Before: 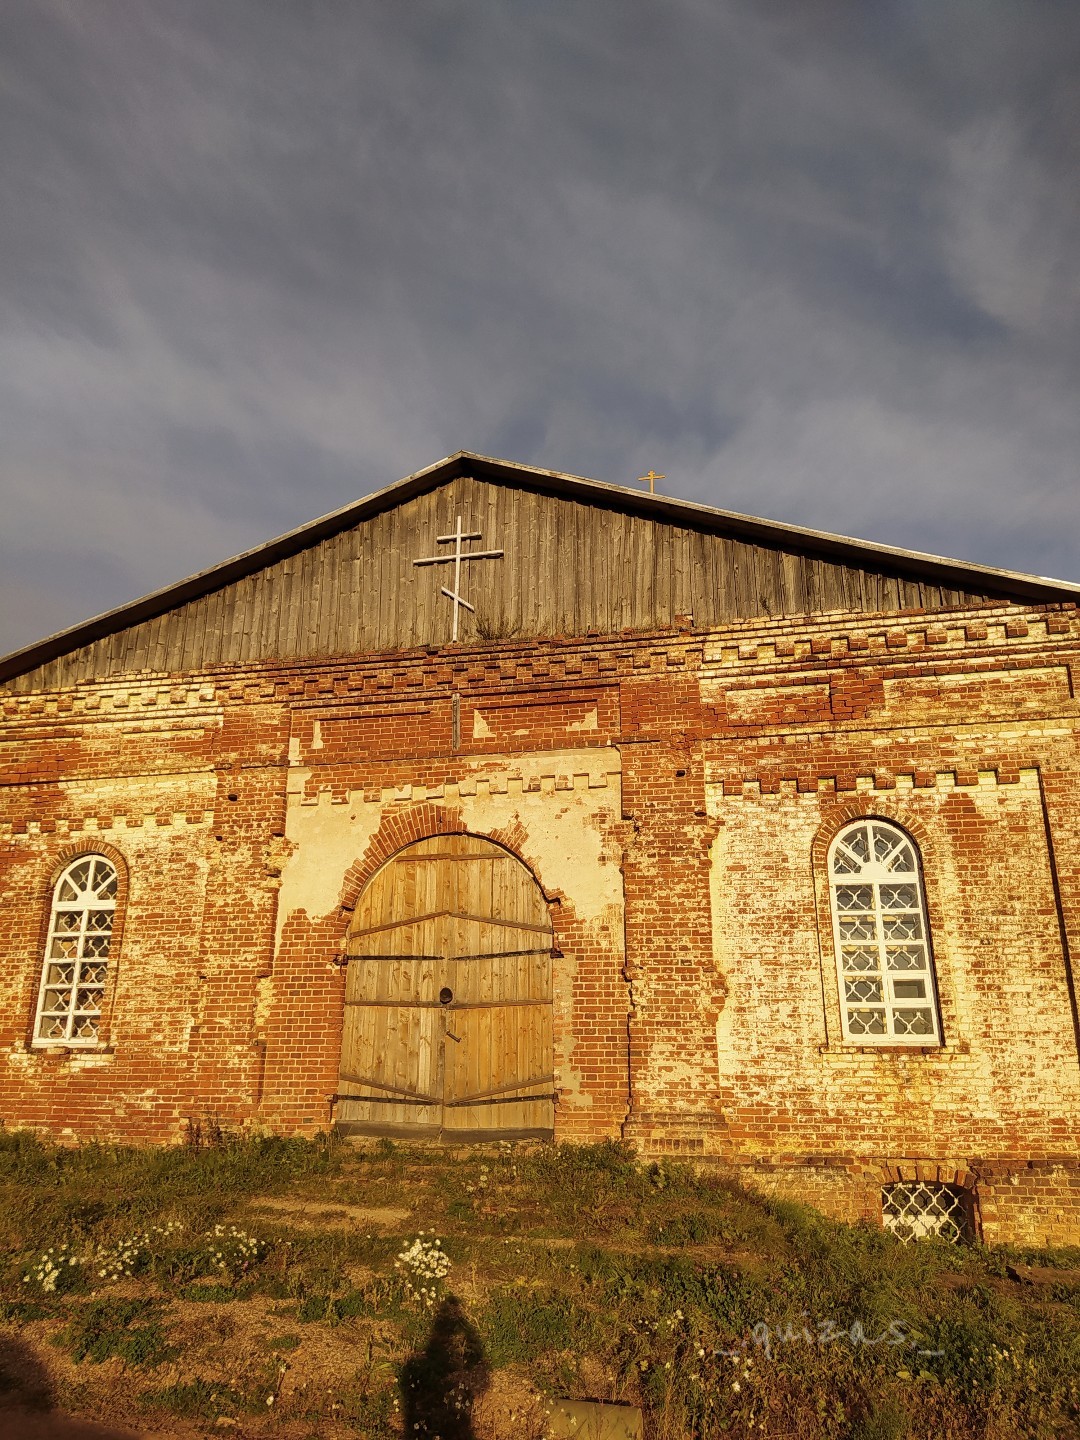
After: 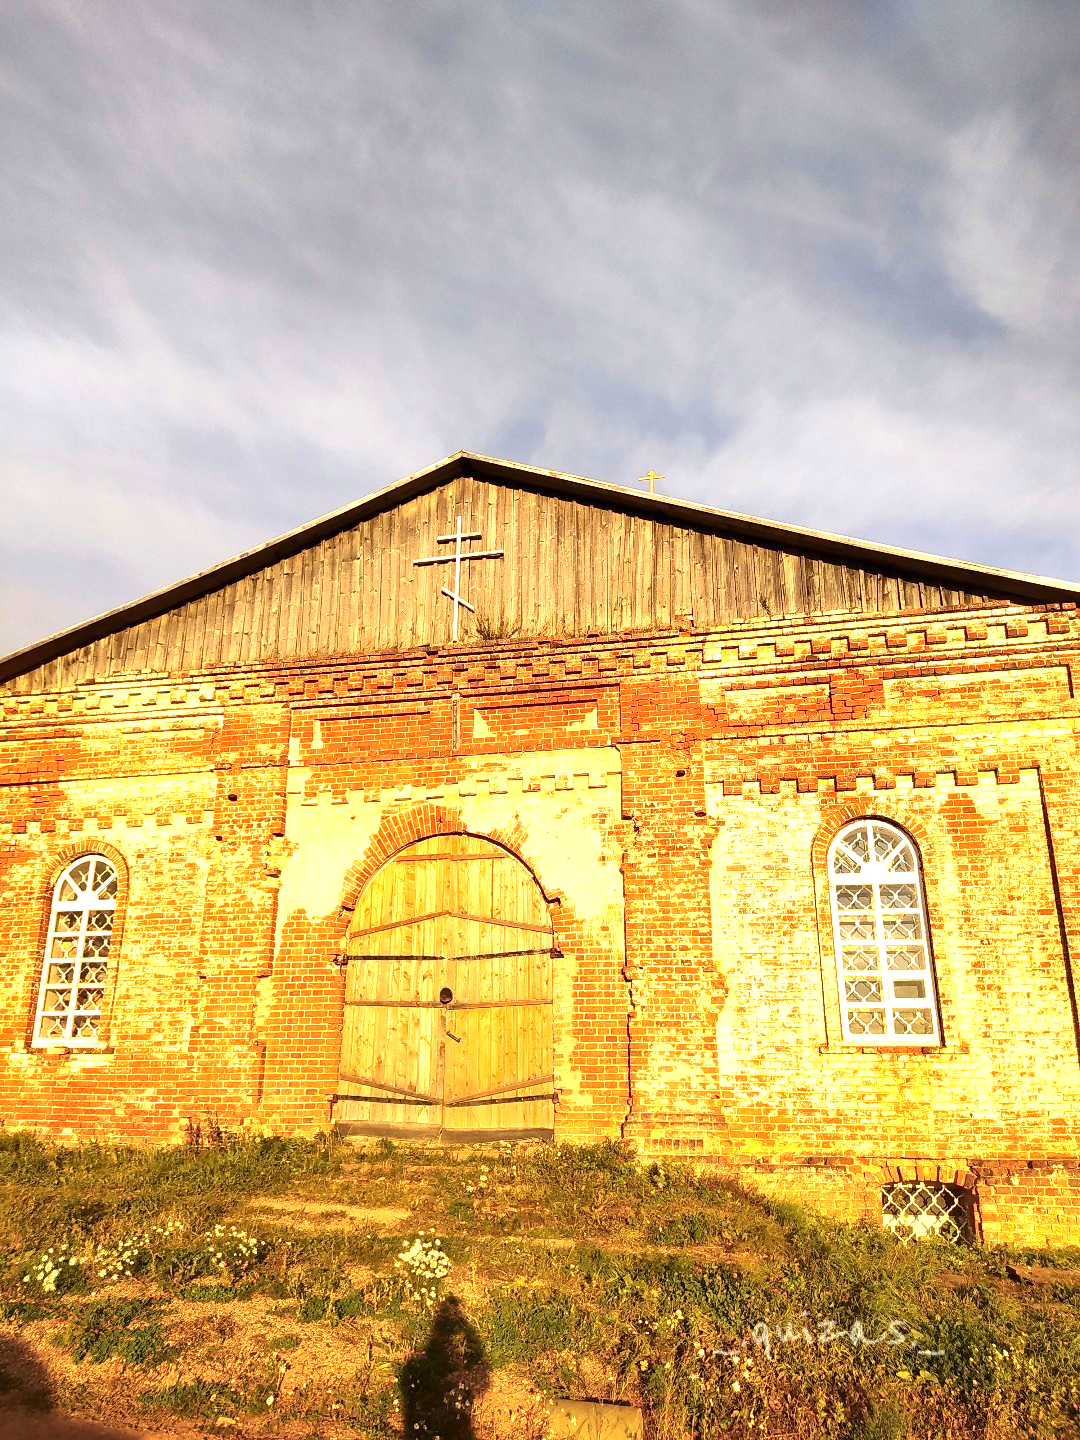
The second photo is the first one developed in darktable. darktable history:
contrast brightness saturation: contrast 0.149, brightness -0.006, saturation 0.101
exposure: black level correction 0, exposure 1.47 EV, compensate highlight preservation false
